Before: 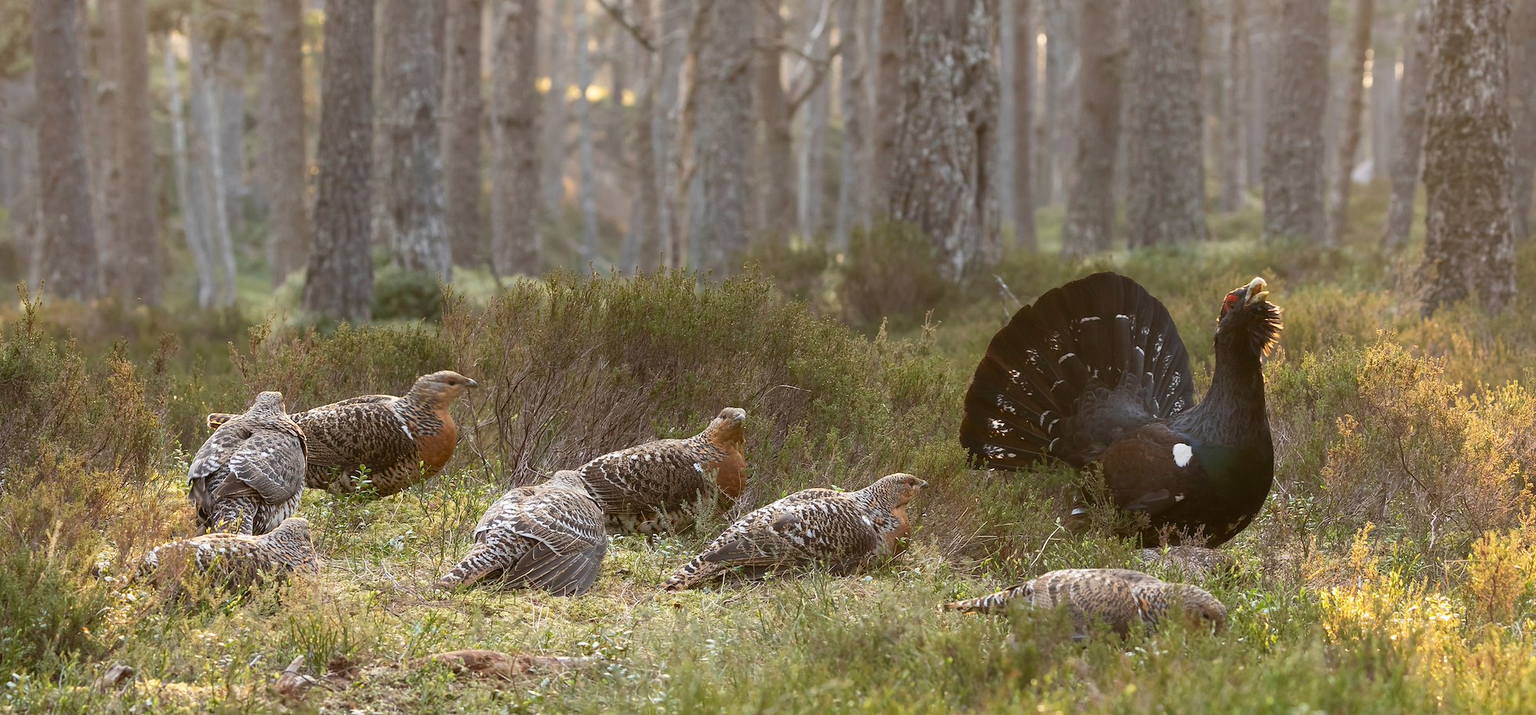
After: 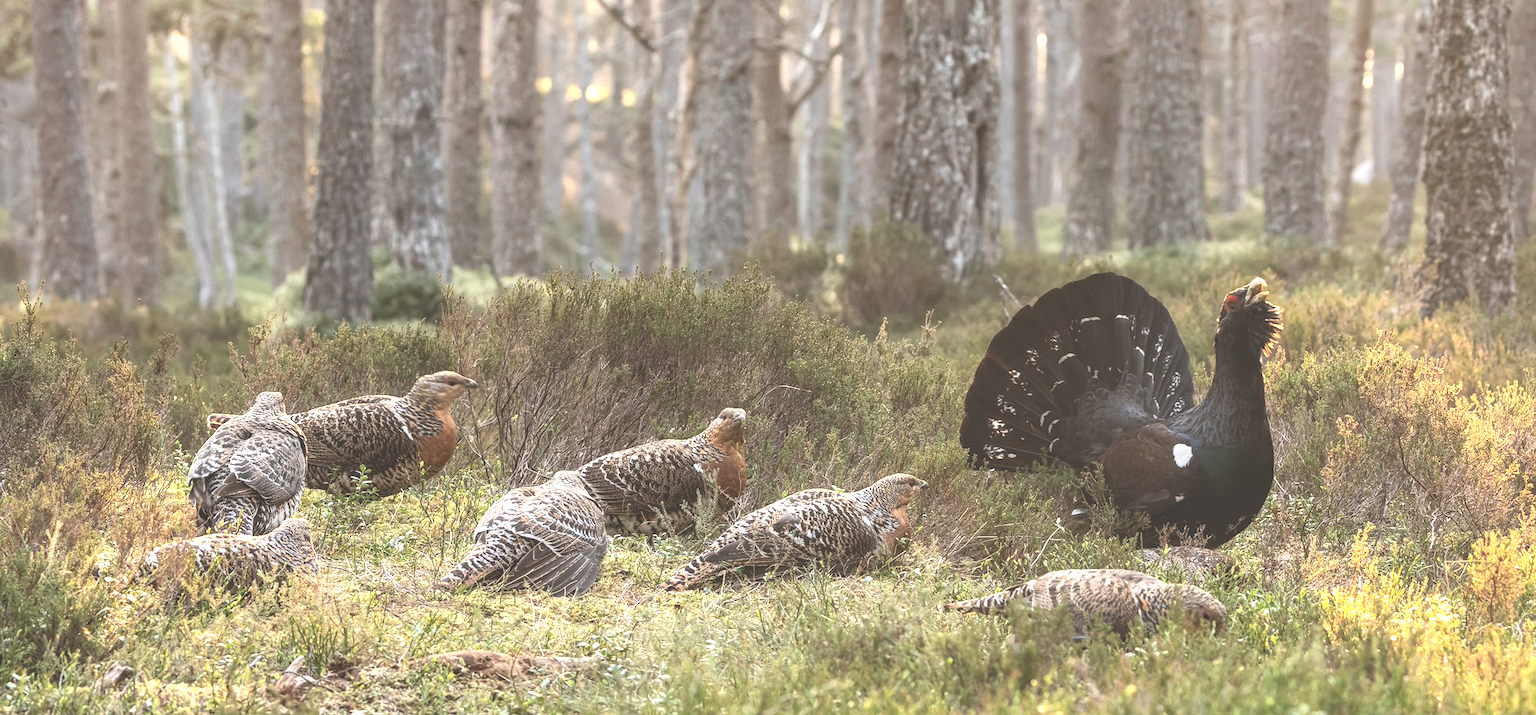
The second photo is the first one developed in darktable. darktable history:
contrast brightness saturation: contrast 0.2, brightness 0.16, saturation 0.22
exposure: black level correction -0.062, exposure -0.05 EV, compensate highlight preservation false
local contrast: detail 160%
